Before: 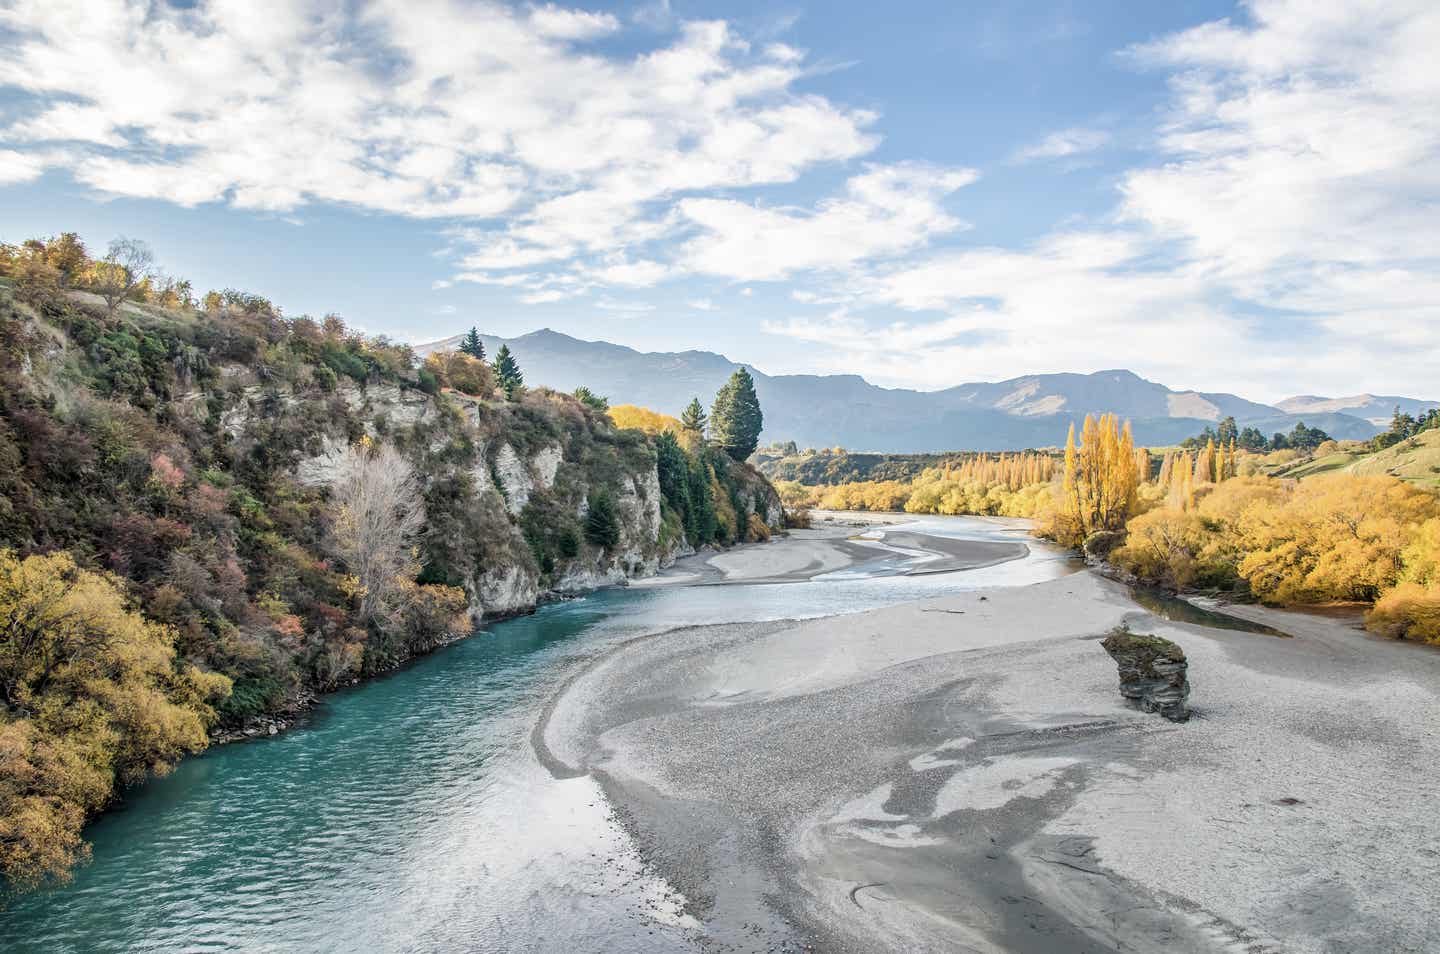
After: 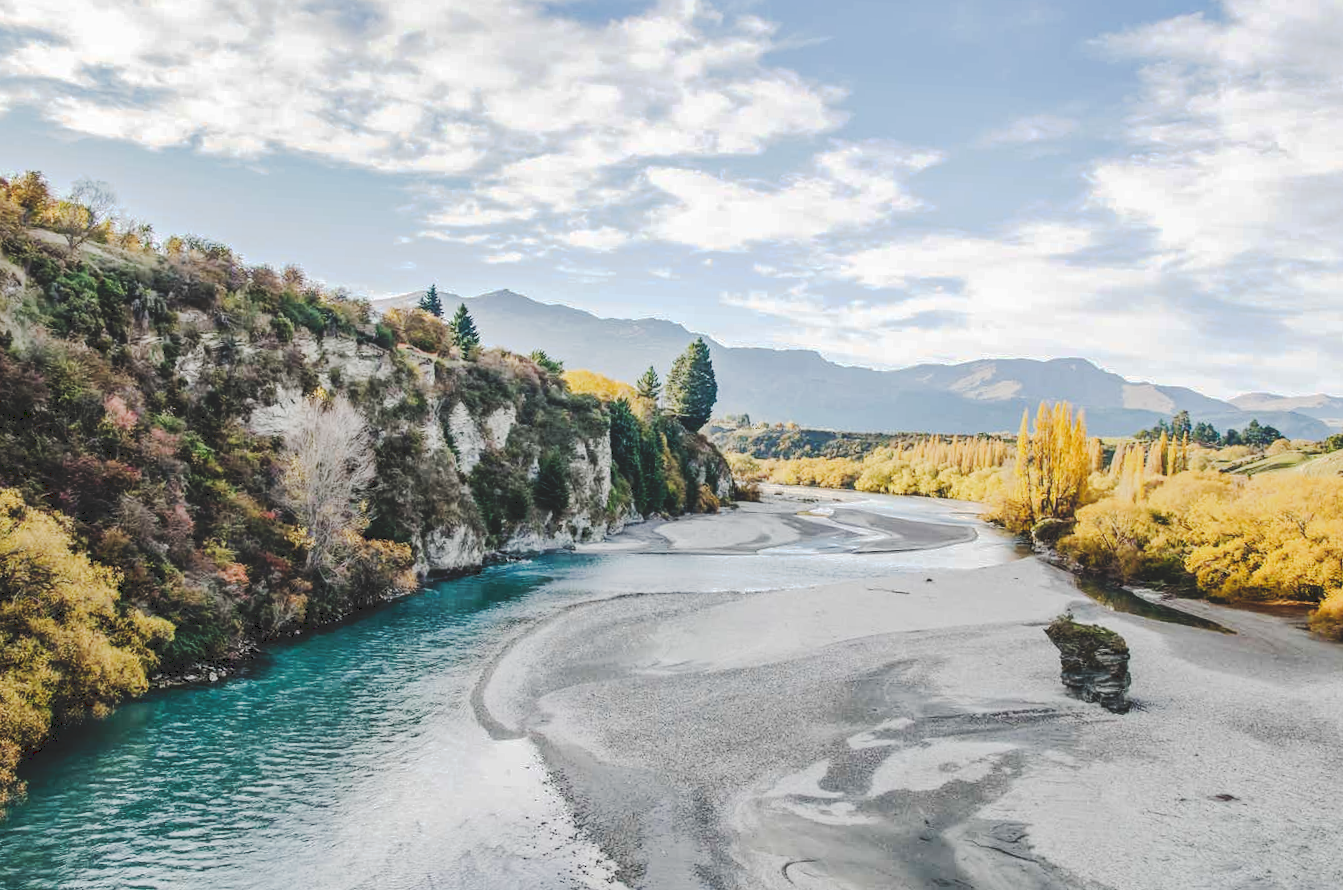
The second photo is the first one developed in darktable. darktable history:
tone curve: curves: ch0 [(0, 0) (0.003, 0.132) (0.011, 0.136) (0.025, 0.14) (0.044, 0.147) (0.069, 0.149) (0.1, 0.156) (0.136, 0.163) (0.177, 0.177) (0.224, 0.2) (0.277, 0.251) (0.335, 0.311) (0.399, 0.387) (0.468, 0.487) (0.543, 0.585) (0.623, 0.675) (0.709, 0.742) (0.801, 0.81) (0.898, 0.867) (1, 1)], preserve colors none
crop and rotate: angle -2.77°
